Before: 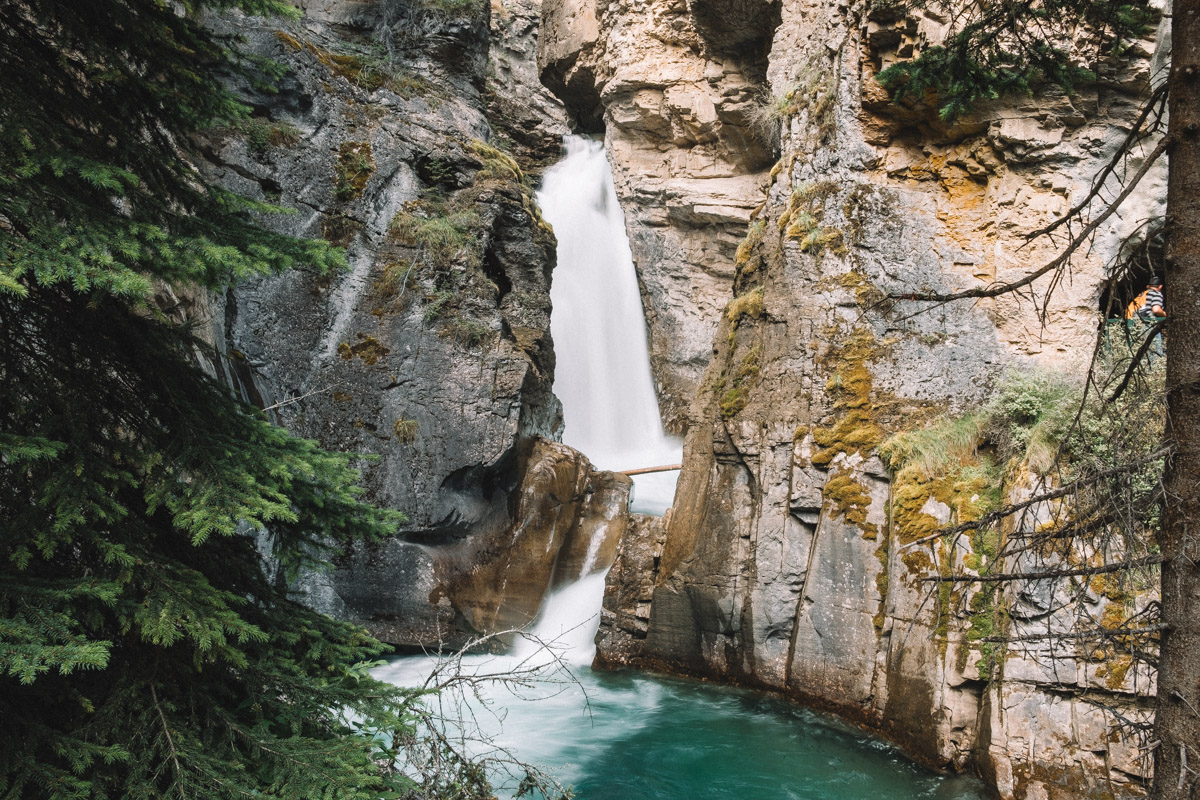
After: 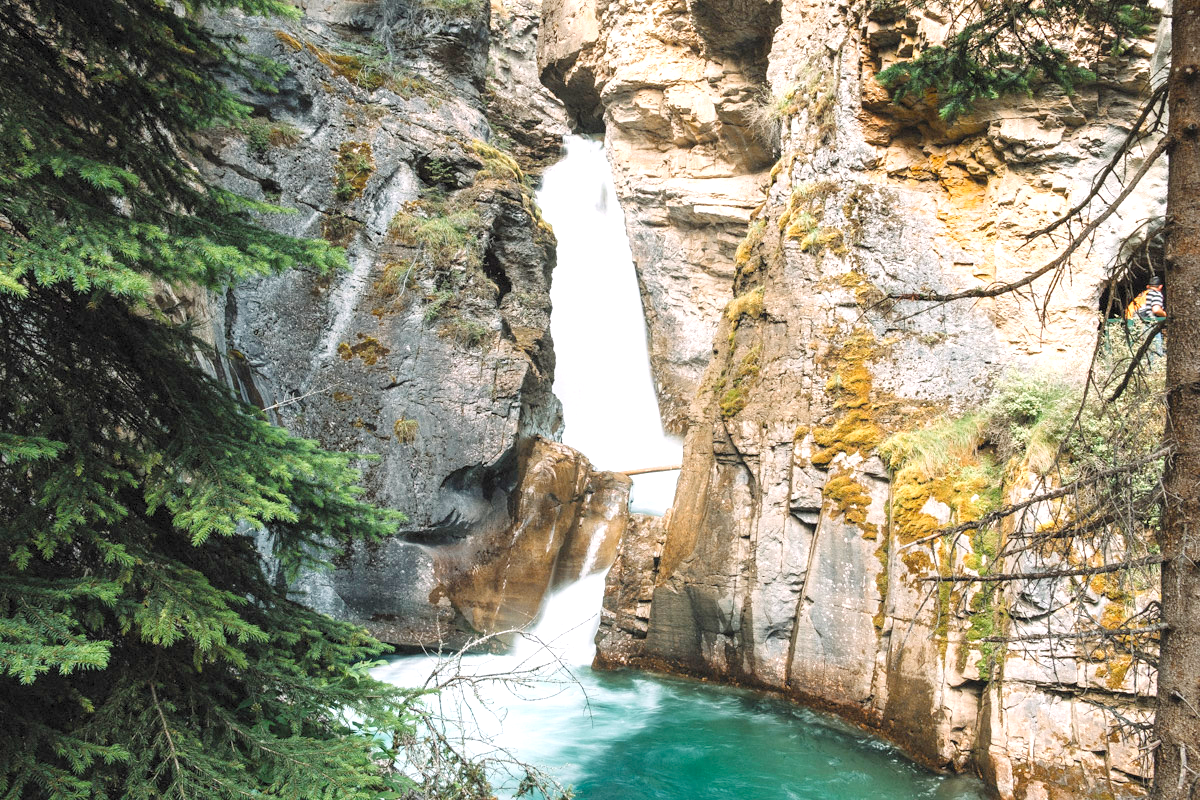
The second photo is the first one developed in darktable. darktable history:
levels: white 99.91%, levels [0.036, 0.364, 0.827]
